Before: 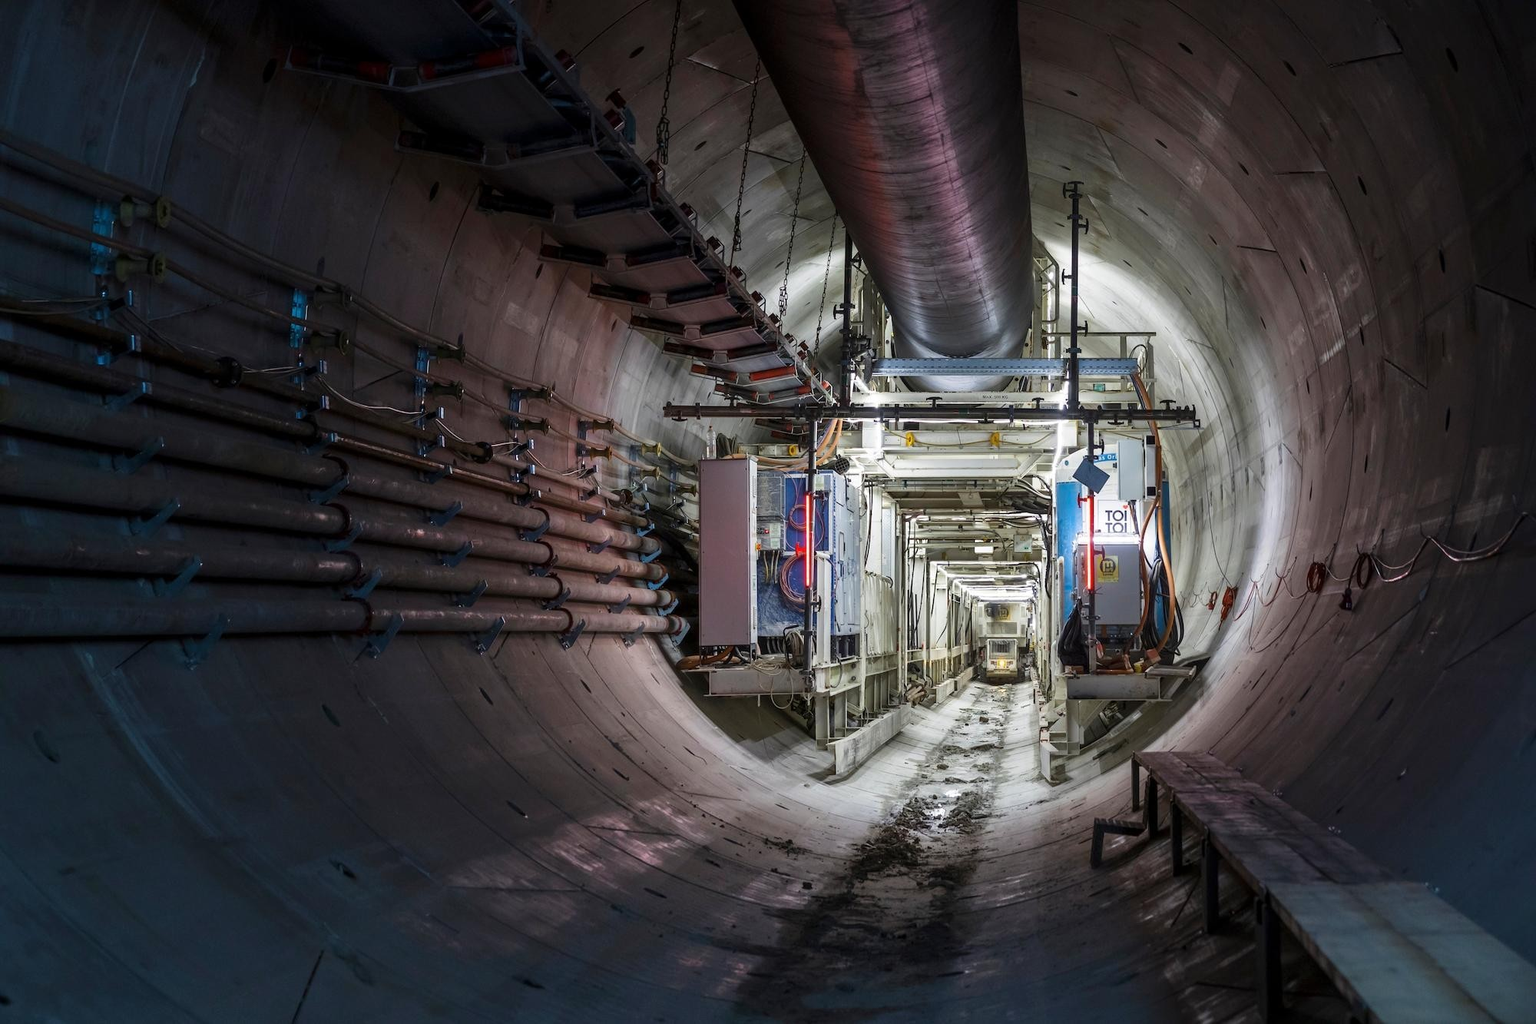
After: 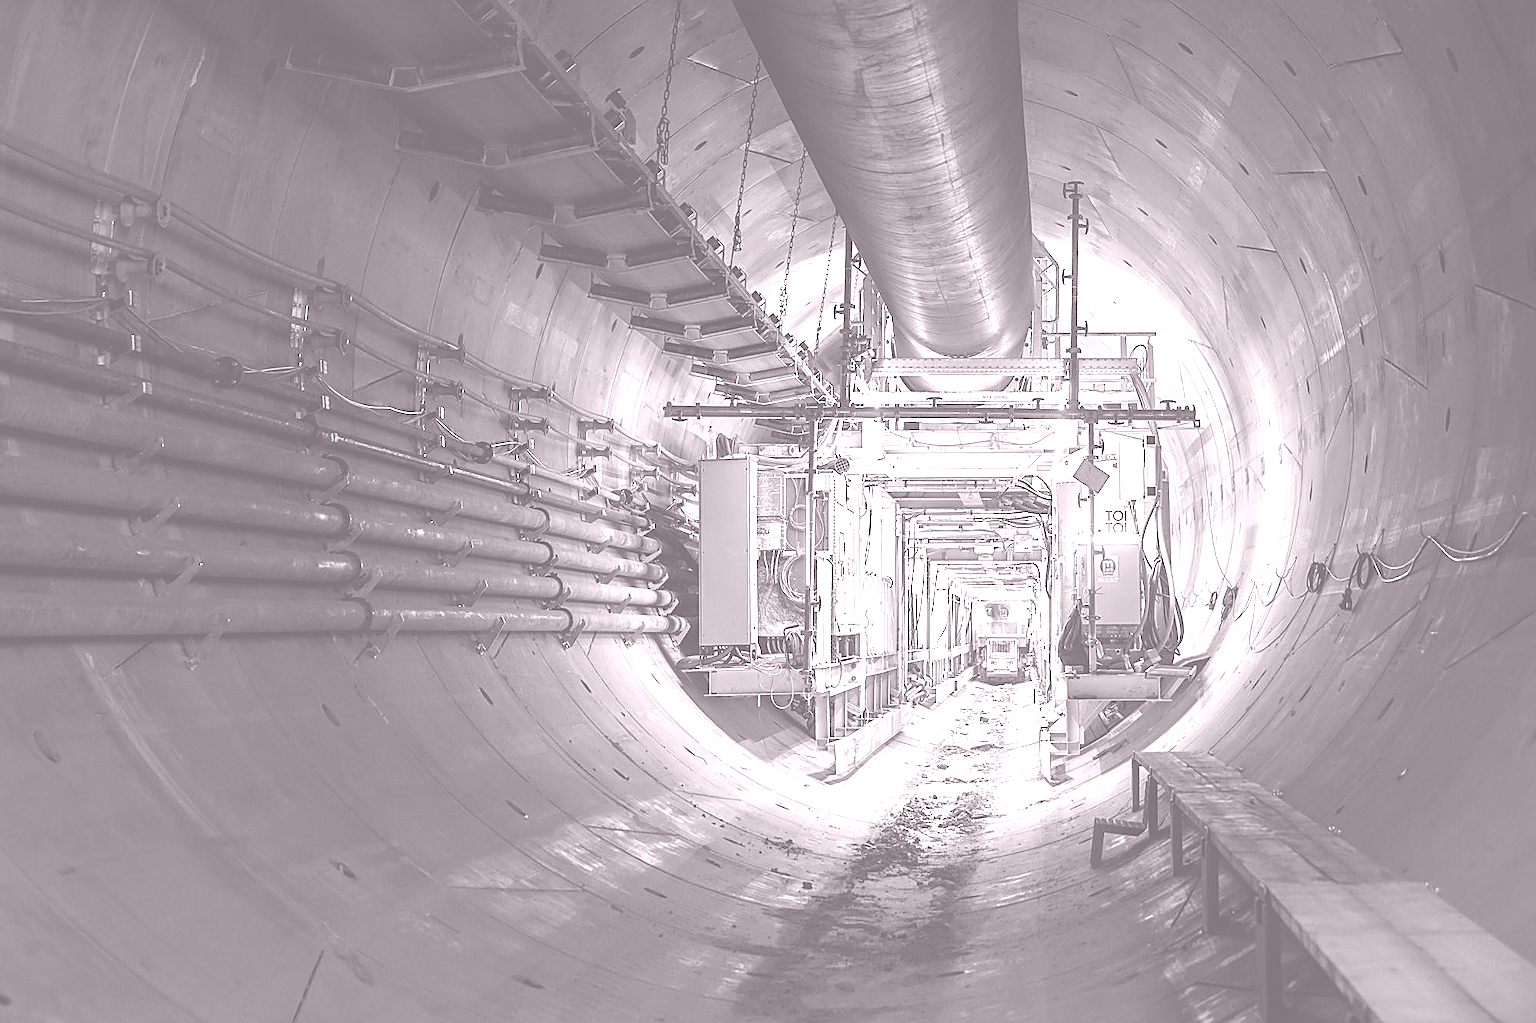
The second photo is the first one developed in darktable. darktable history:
colorize: hue 25.2°, saturation 83%, source mix 82%, lightness 79%, version 1
sharpen: radius 1.685, amount 1.294
